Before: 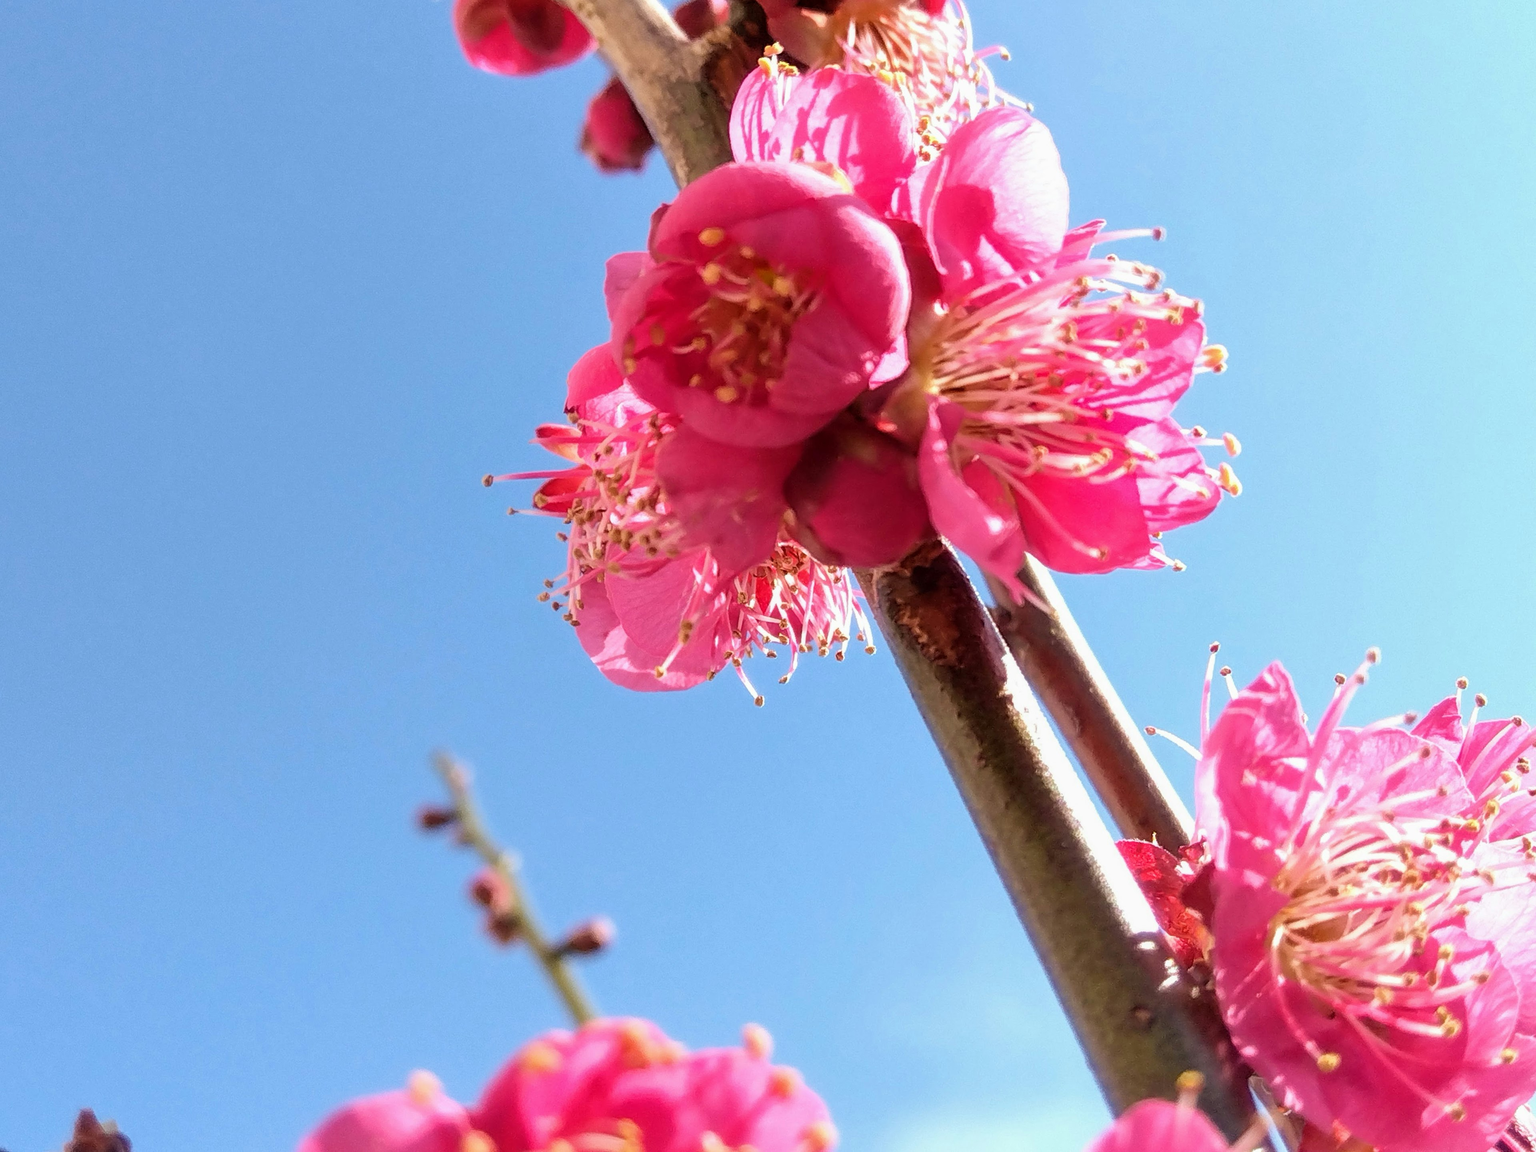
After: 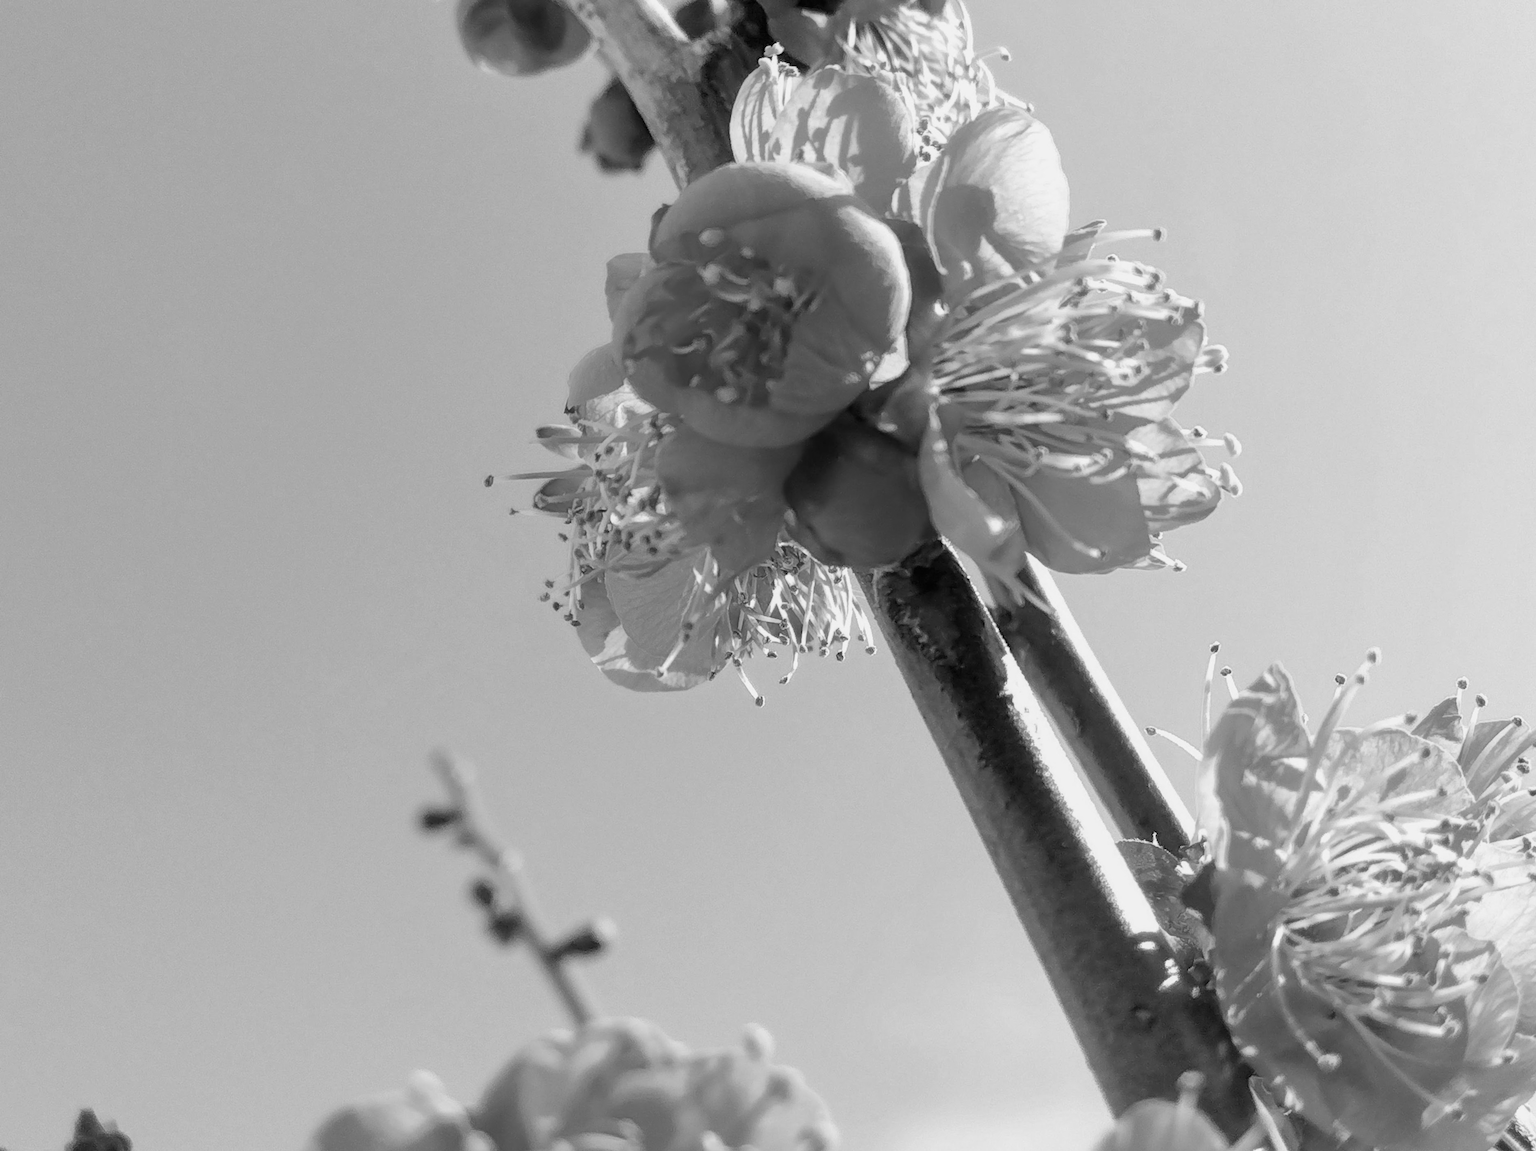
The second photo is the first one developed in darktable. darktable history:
color calibration: output gray [0.267, 0.423, 0.267, 0], illuminant same as pipeline (D50), x 0.346, y 0.359, temperature 4981.97 K
